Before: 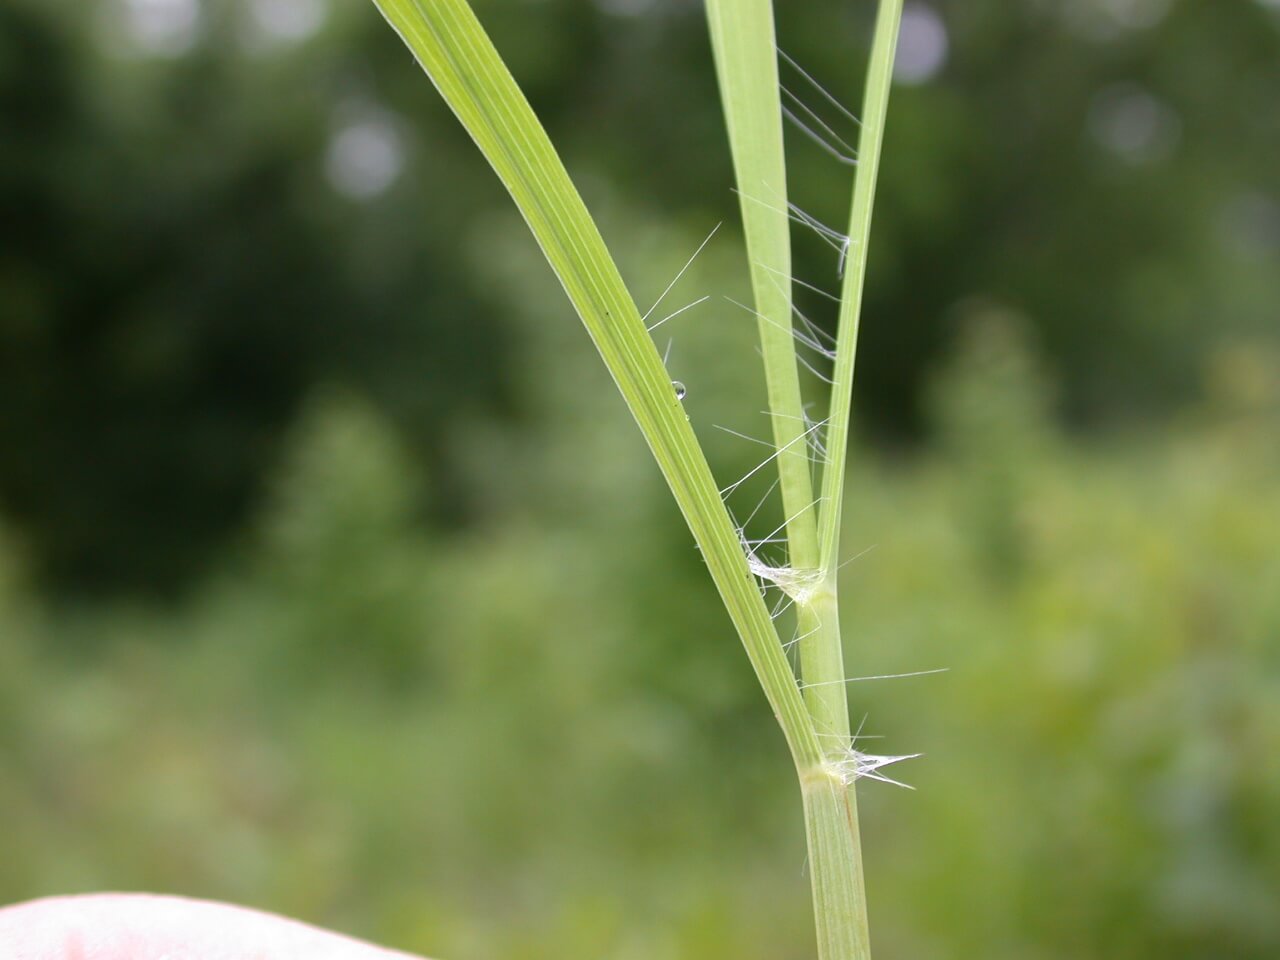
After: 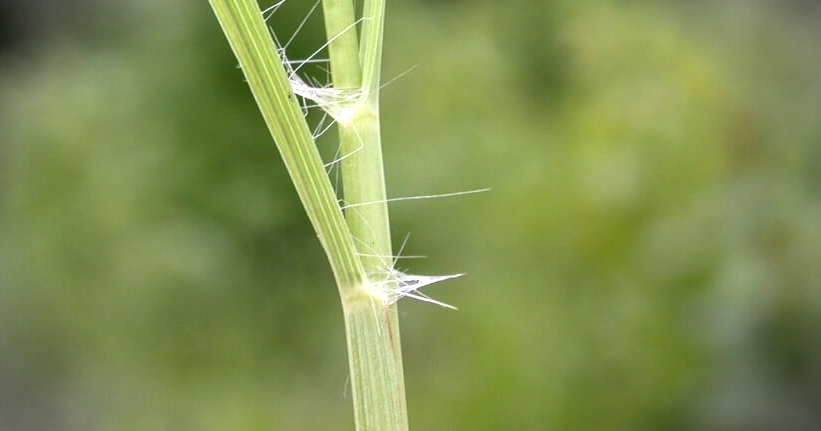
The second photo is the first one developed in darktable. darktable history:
vignetting: fall-off start 90.87%, fall-off radius 38.21%, brightness -0.447, saturation -0.691, width/height ratio 1.227, shape 1.3
crop and rotate: left 35.788%, top 50.093%, bottom 4.96%
tone equalizer: on, module defaults
local contrast: detail 150%
